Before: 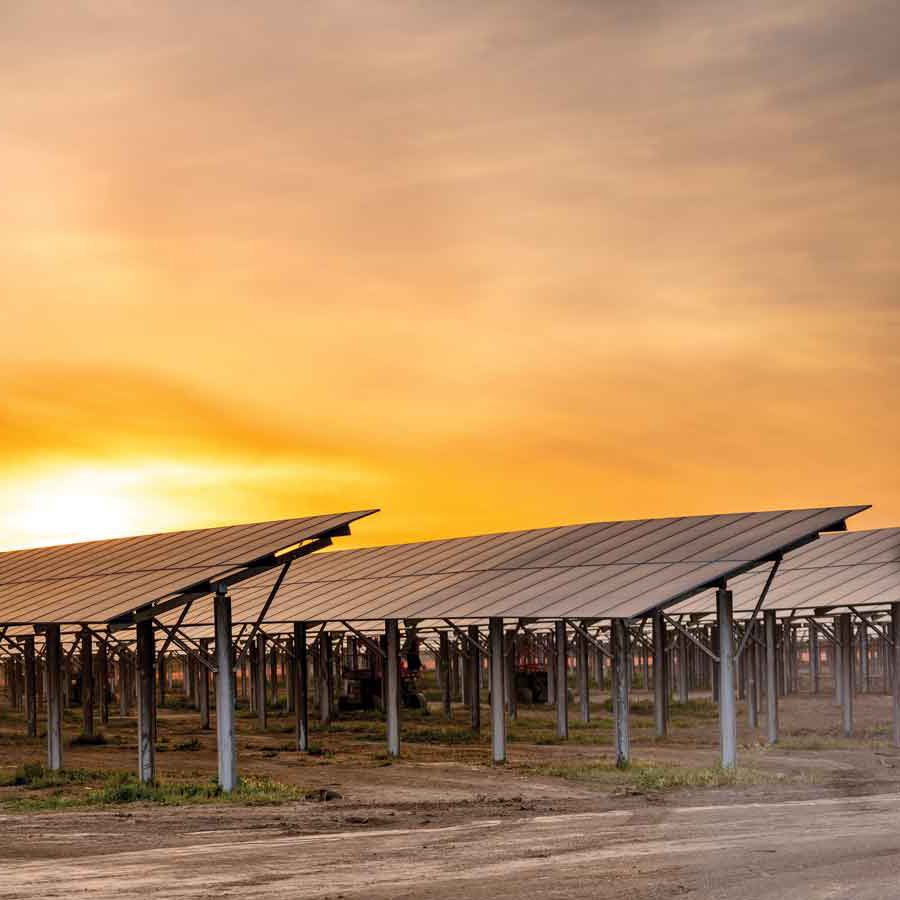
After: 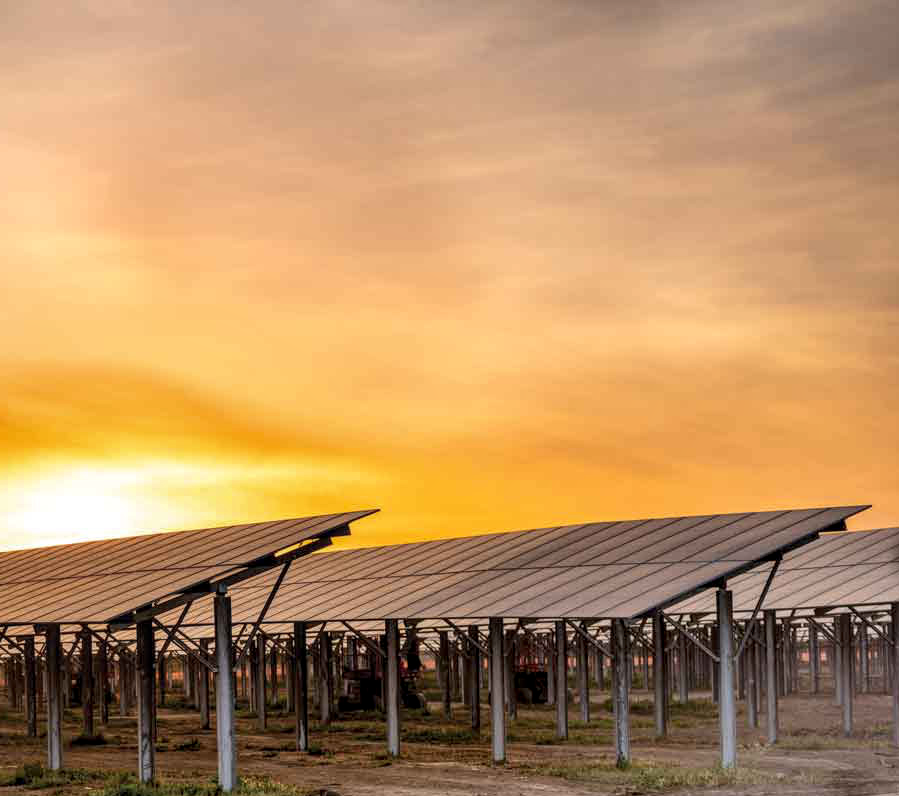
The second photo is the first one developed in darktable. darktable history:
crop and rotate: top 0%, bottom 11.51%
local contrast: on, module defaults
